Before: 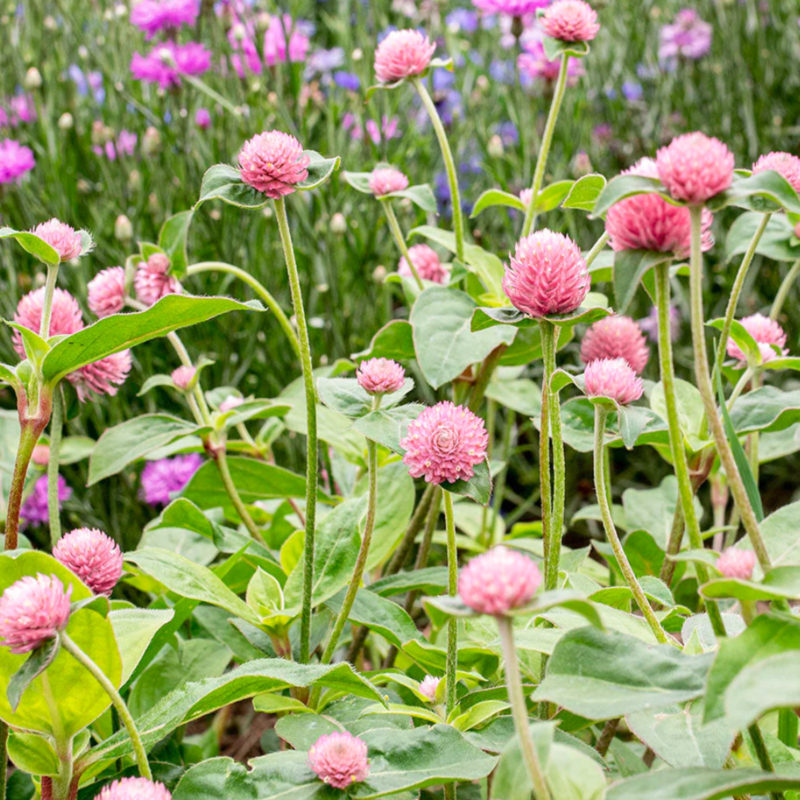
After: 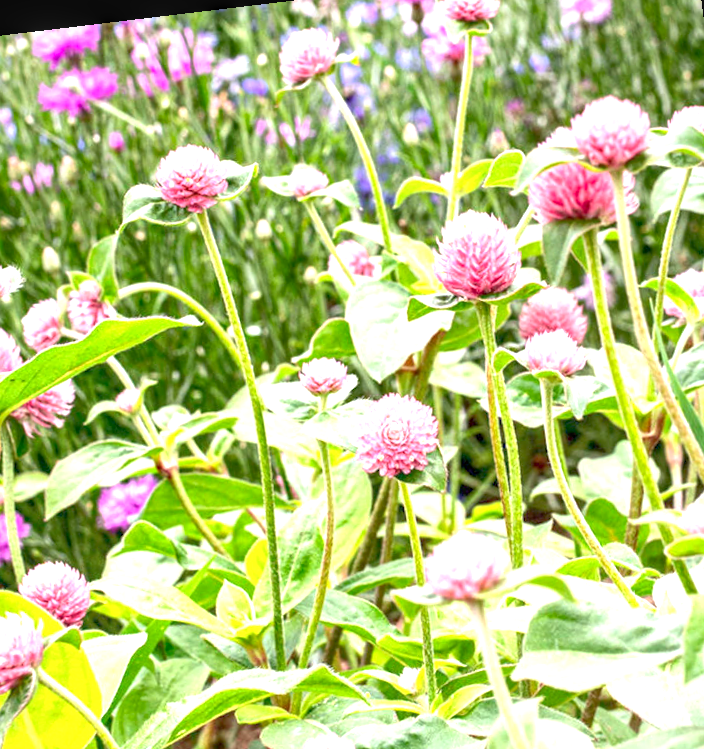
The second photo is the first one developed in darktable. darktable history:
tone equalizer: on, module defaults
rgb curve: curves: ch0 [(0, 0) (0.072, 0.166) (0.217, 0.293) (0.414, 0.42) (1, 1)], compensate middle gray true, preserve colors basic power
crop: left 11.225%, top 5.381%, right 9.565%, bottom 10.314%
local contrast: on, module defaults
exposure: black level correction 0.001, exposure 1.05 EV, compensate exposure bias true, compensate highlight preservation false
rotate and perspective: rotation -6.83°, automatic cropping off
